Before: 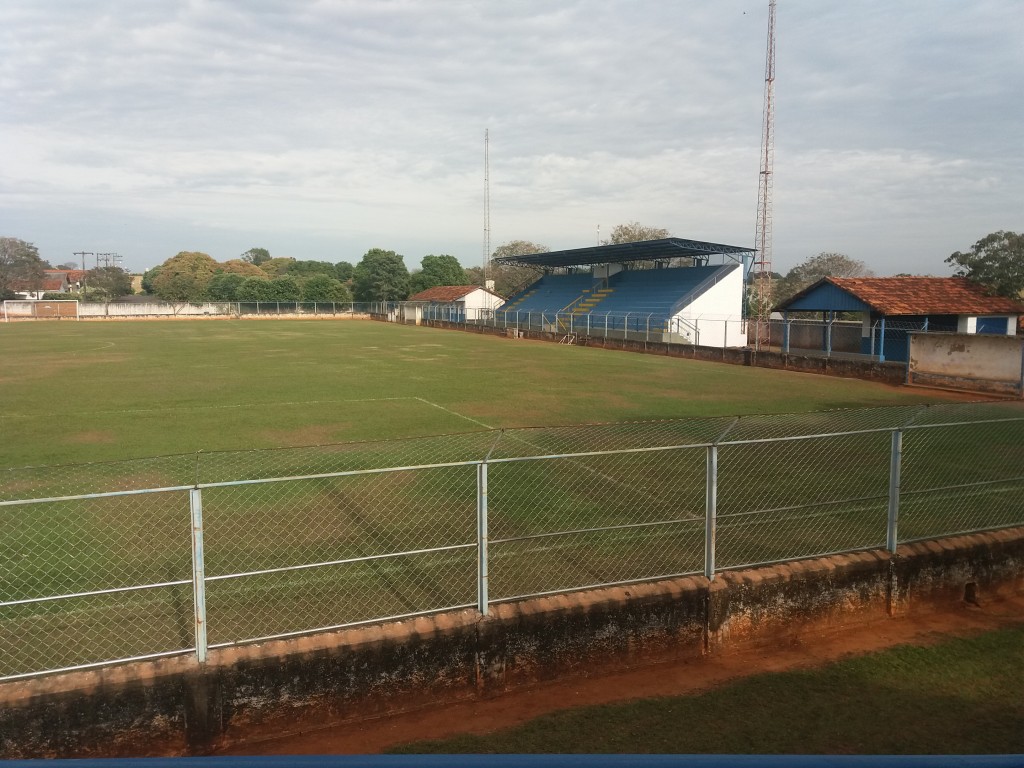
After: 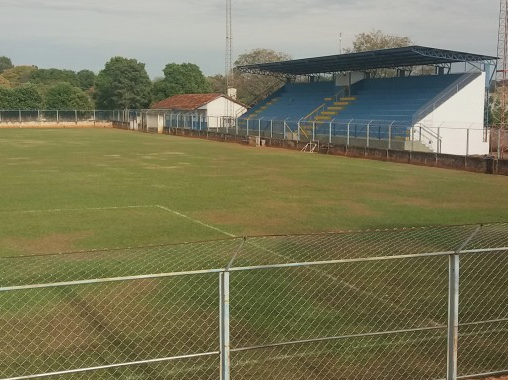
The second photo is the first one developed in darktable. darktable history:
exposure: exposure -0.449 EV, compensate highlight preservation false
tone equalizer: -8 EV 0.002 EV, -7 EV -0.009 EV, -6 EV 0.025 EV, -5 EV 0.028 EV, -4 EV 0.259 EV, -3 EV 0.612 EV, -2 EV 0.558 EV, -1 EV 0.189 EV, +0 EV 0.049 EV, smoothing diameter 24.77%, edges refinement/feathering 6.38, preserve details guided filter
crop: left 25.278%, top 25.031%, right 25.049%, bottom 25.437%
shadows and highlights: low approximation 0.01, soften with gaussian
